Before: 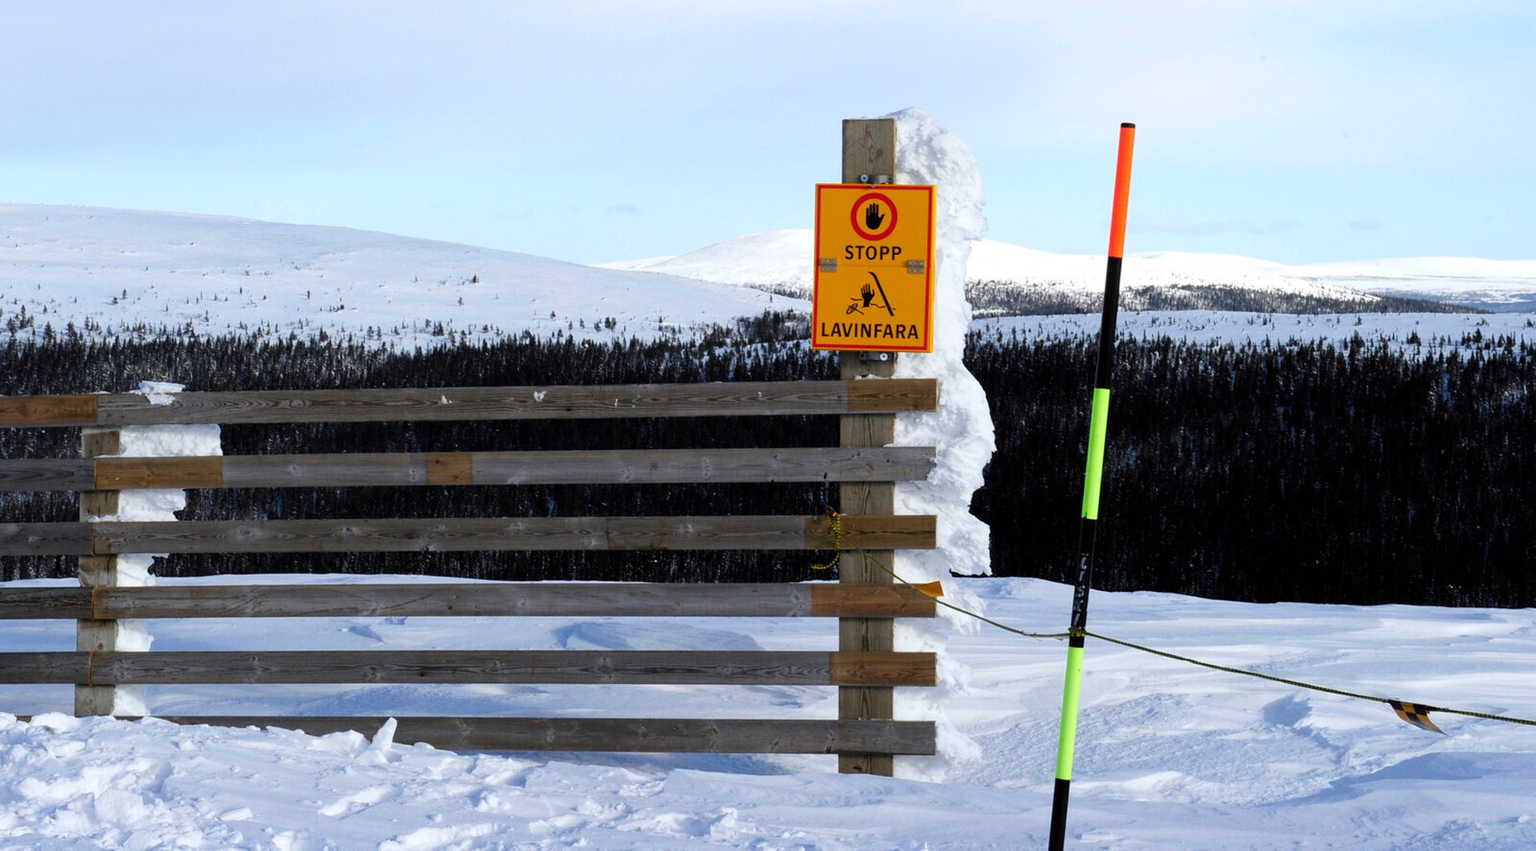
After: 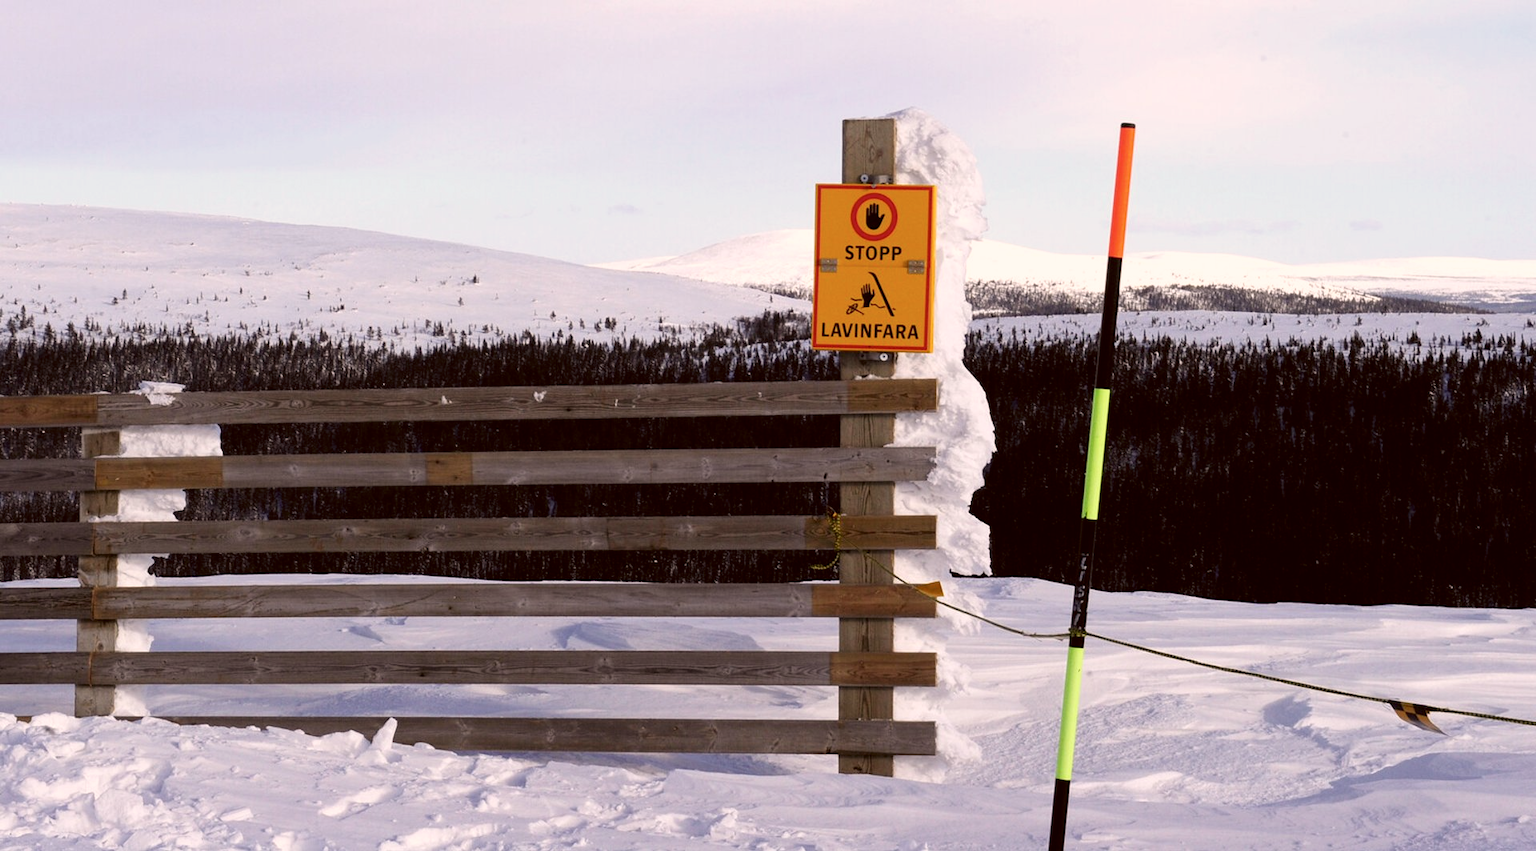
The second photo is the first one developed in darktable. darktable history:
color correction: highlights a* 10.18, highlights b* 9.7, shadows a* 8.38, shadows b* 8.66, saturation 0.809
